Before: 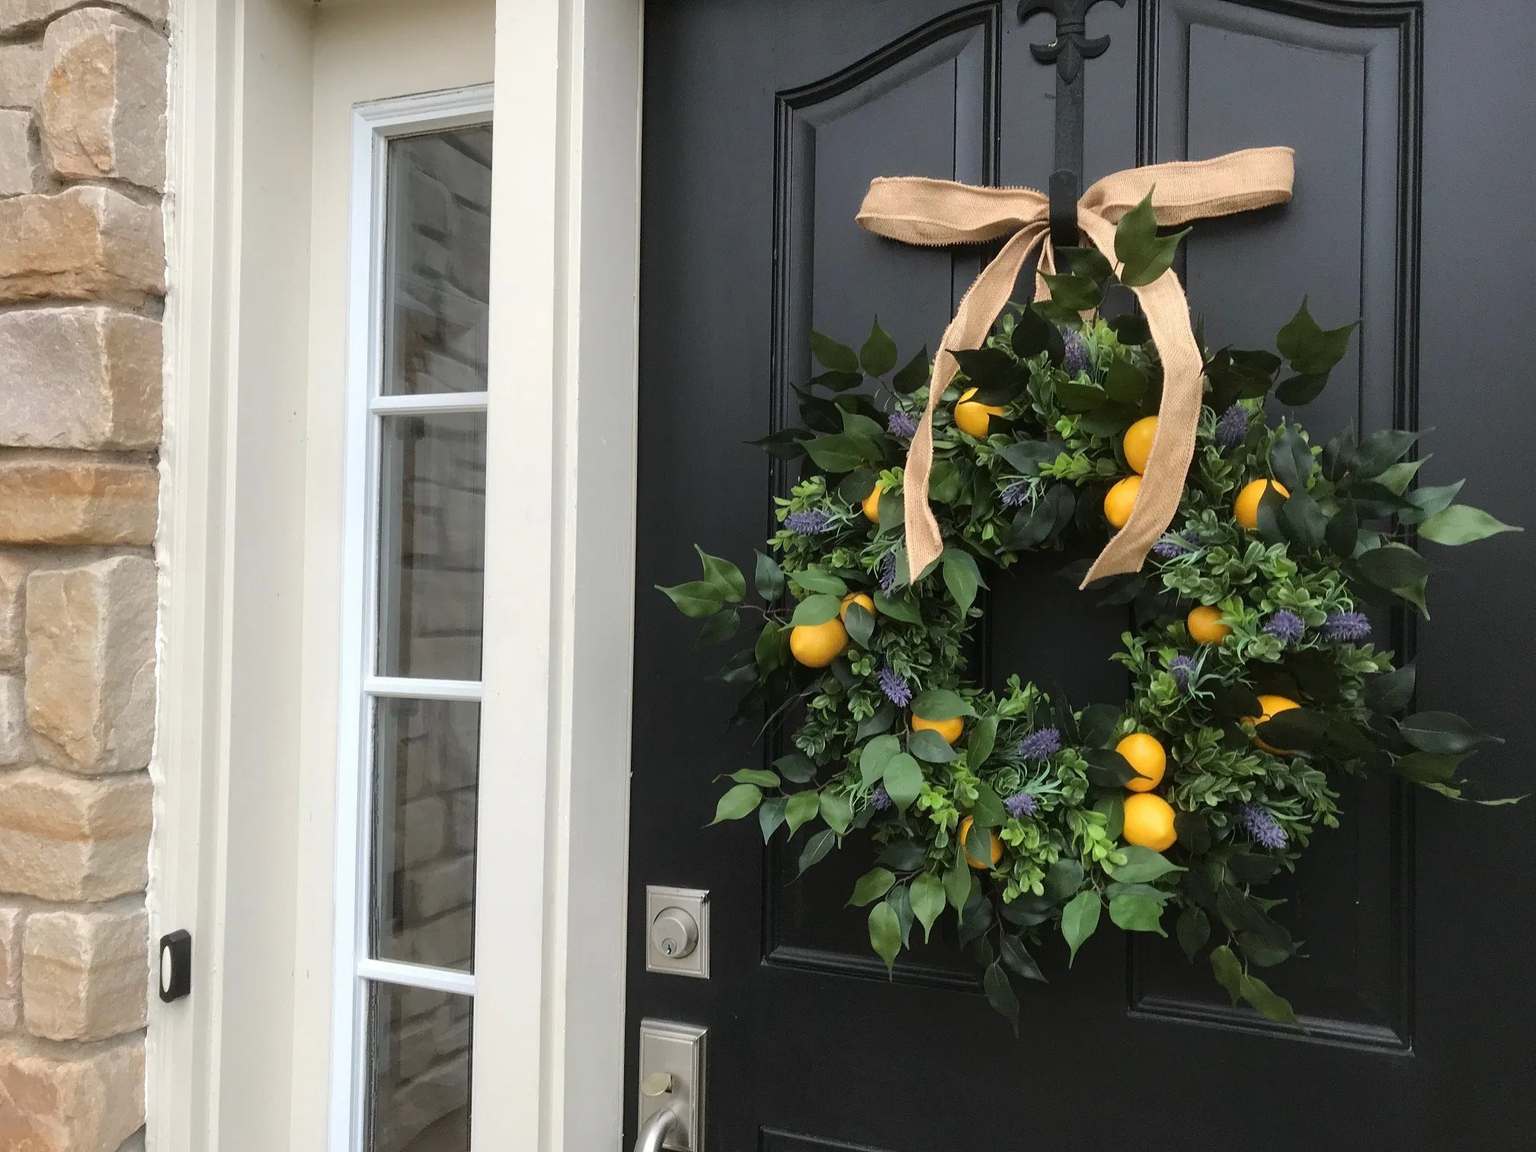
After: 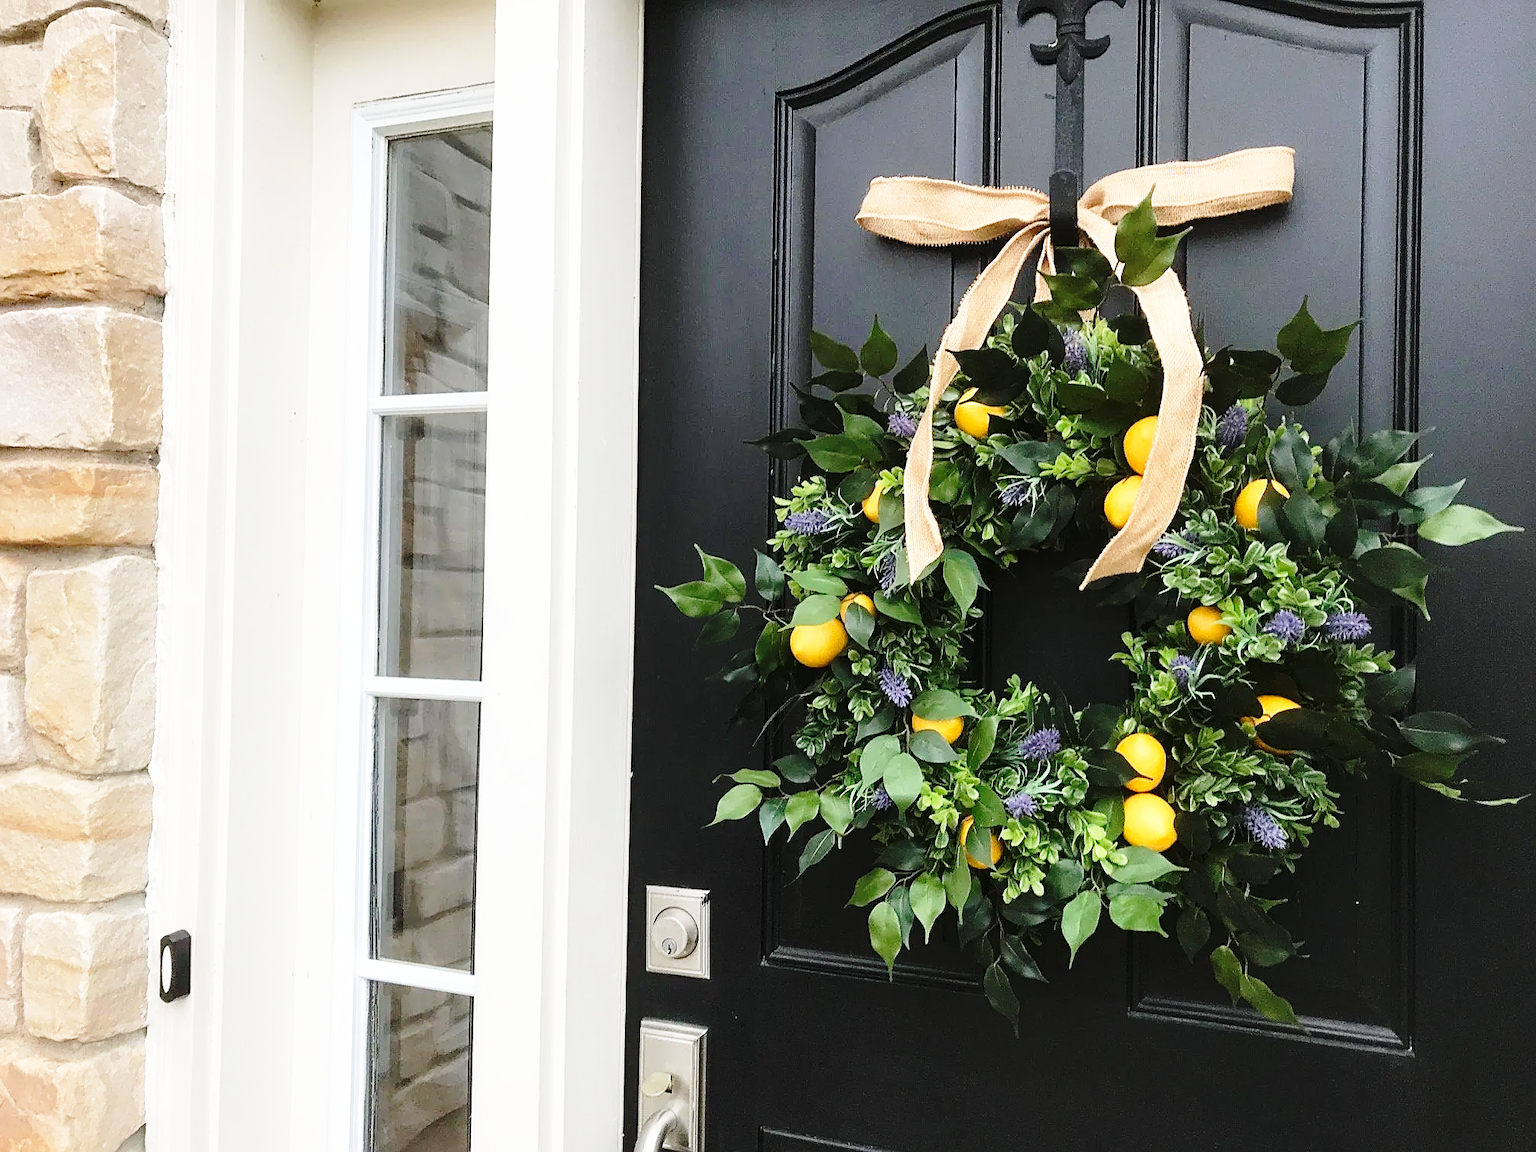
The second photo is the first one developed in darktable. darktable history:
base curve: curves: ch0 [(0, 0) (0.028, 0.03) (0.105, 0.232) (0.387, 0.748) (0.754, 0.968) (1, 1)], preserve colors none
sharpen: on, module defaults
